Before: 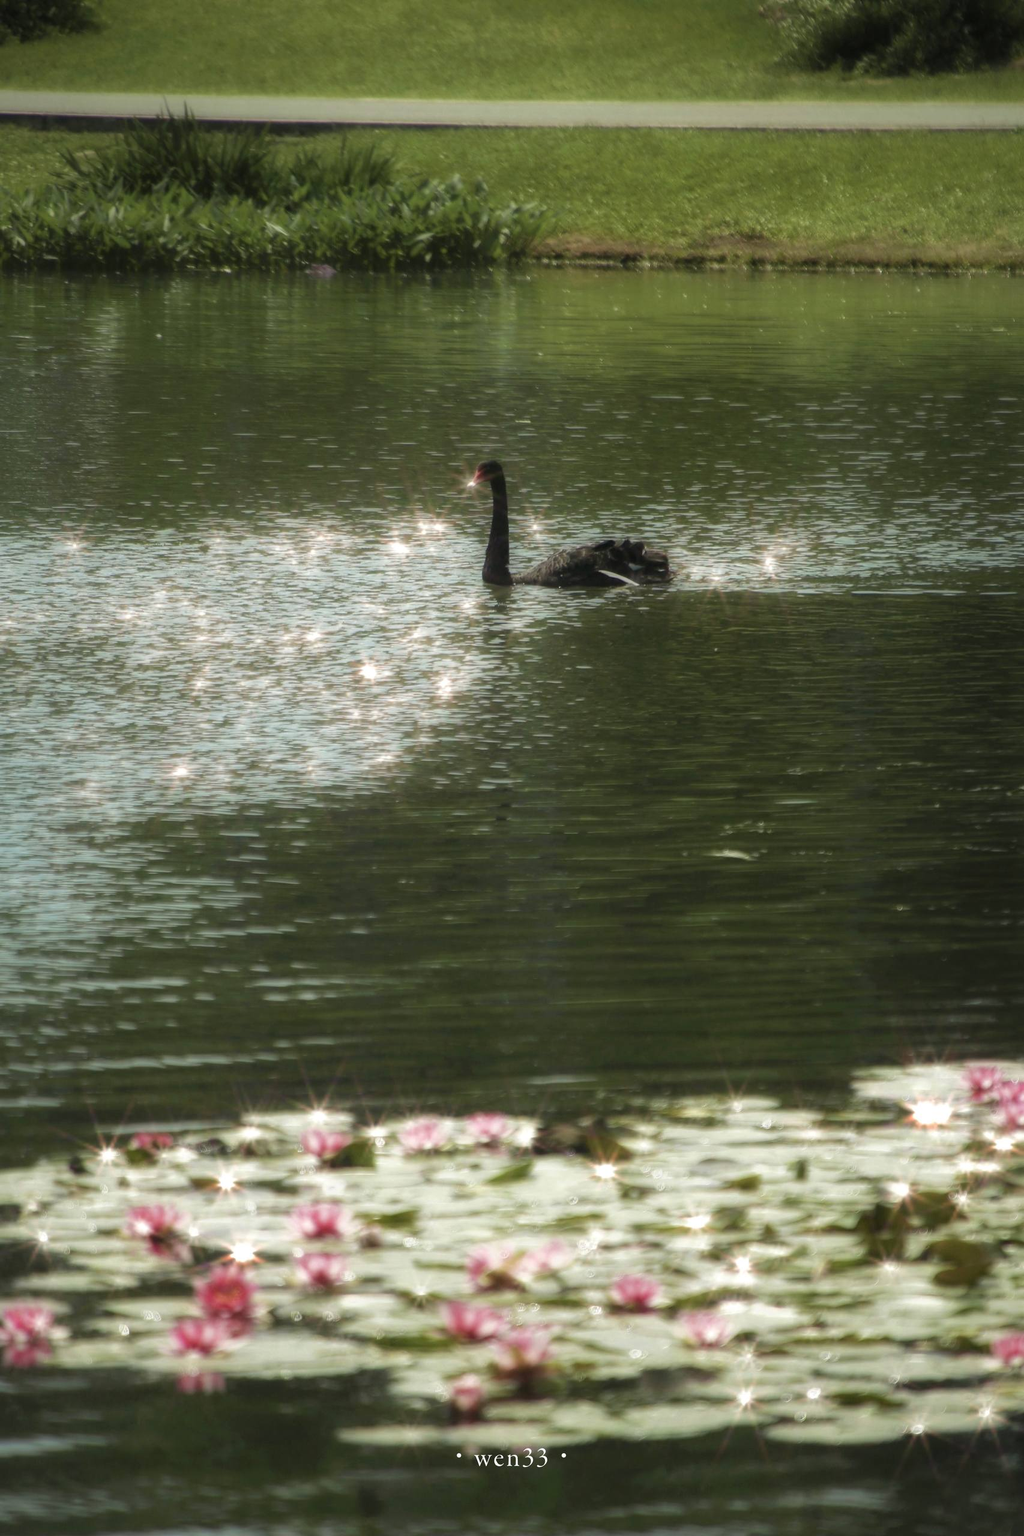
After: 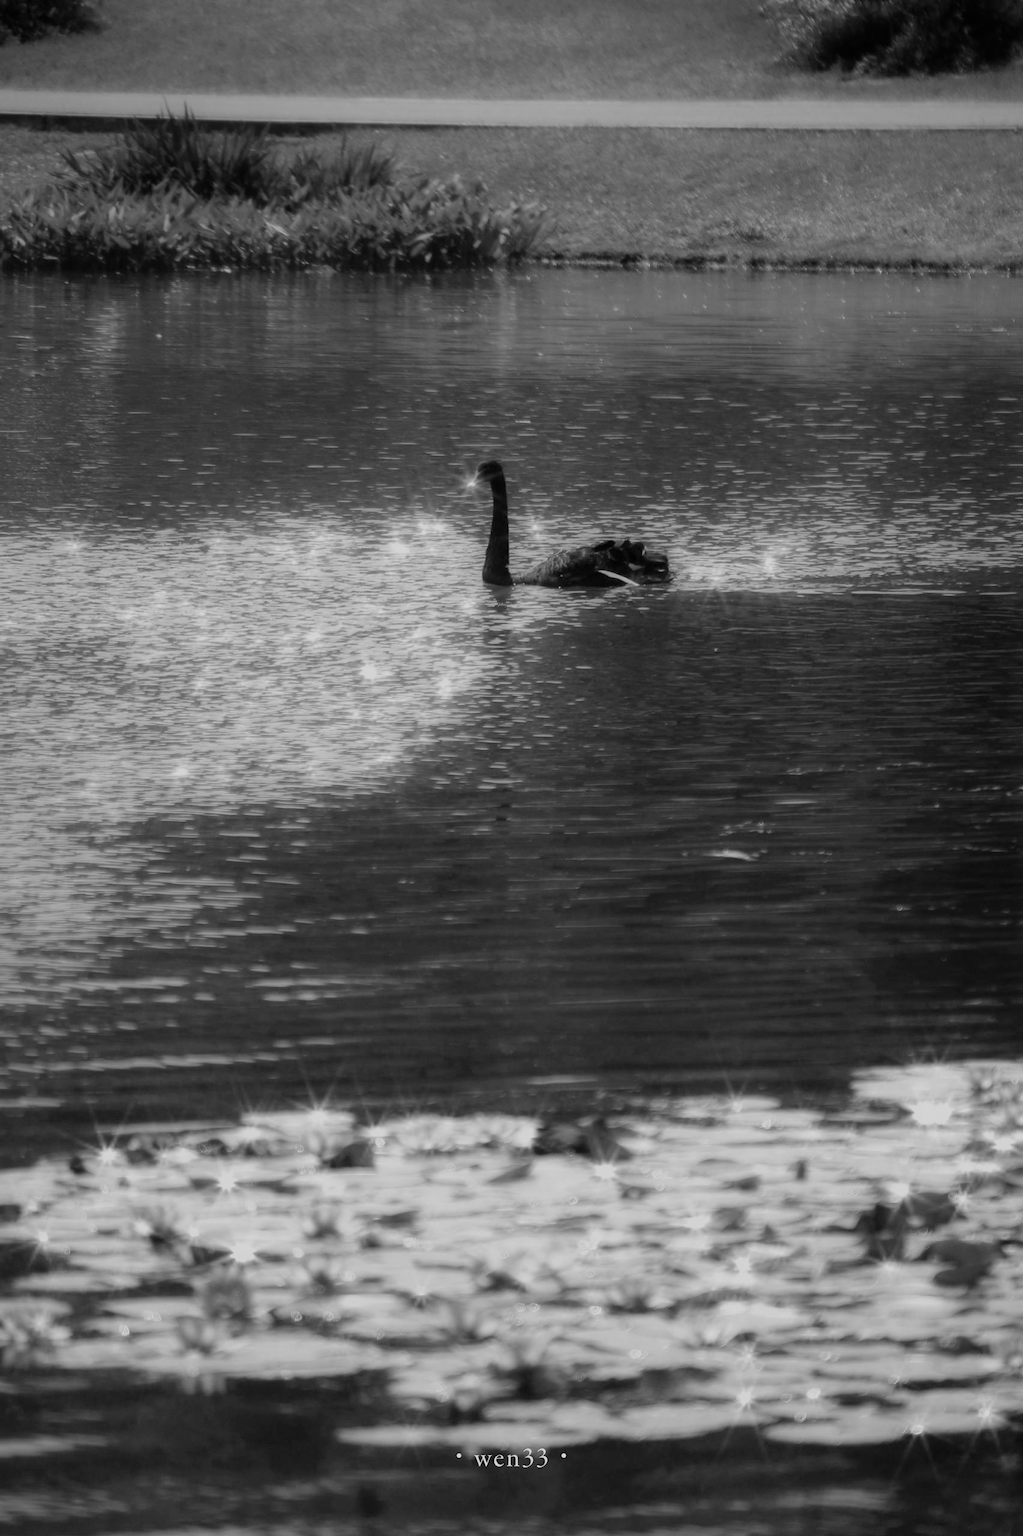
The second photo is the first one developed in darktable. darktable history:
monochrome: size 1
filmic rgb: black relative exposure -7.65 EV, white relative exposure 4.56 EV, hardness 3.61
